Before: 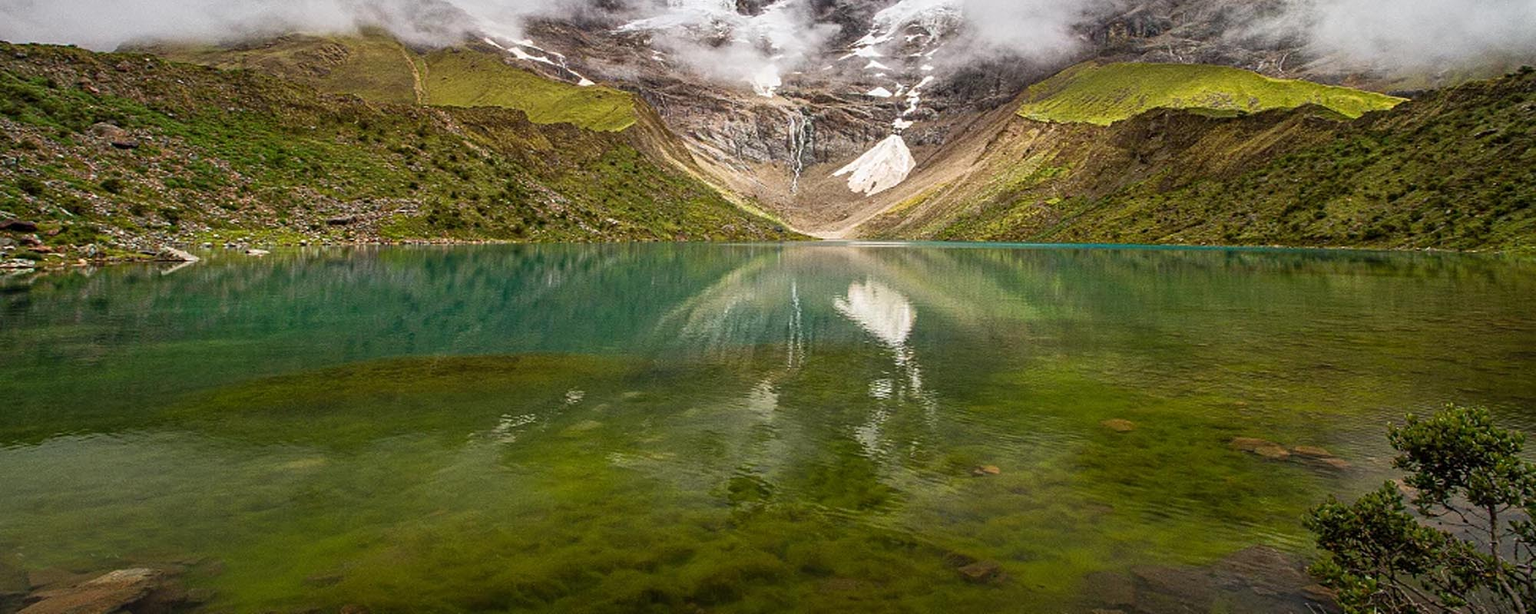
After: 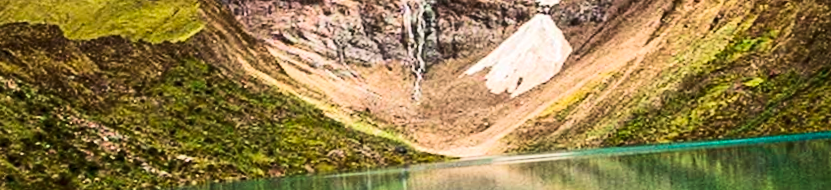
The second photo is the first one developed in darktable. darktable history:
rotate and perspective: rotation -5°, crop left 0.05, crop right 0.952, crop top 0.11, crop bottom 0.89
velvia: on, module defaults
crop: left 28.64%, top 16.832%, right 26.637%, bottom 58.055%
tone curve: curves: ch0 [(0, 0) (0.288, 0.201) (0.683, 0.793) (1, 1)], color space Lab, linked channels, preserve colors none
